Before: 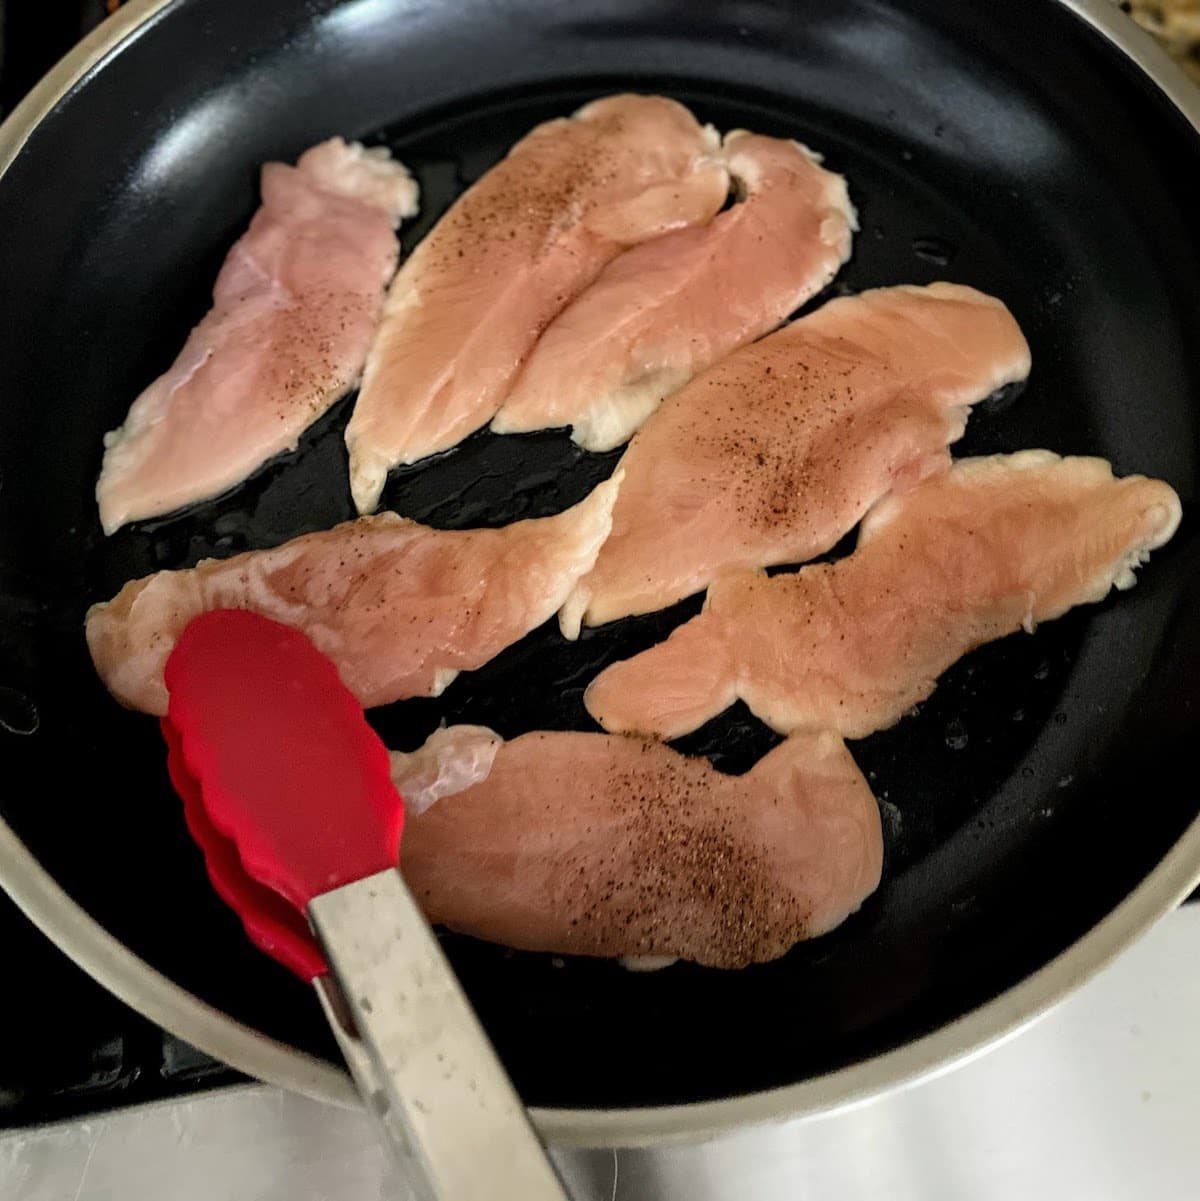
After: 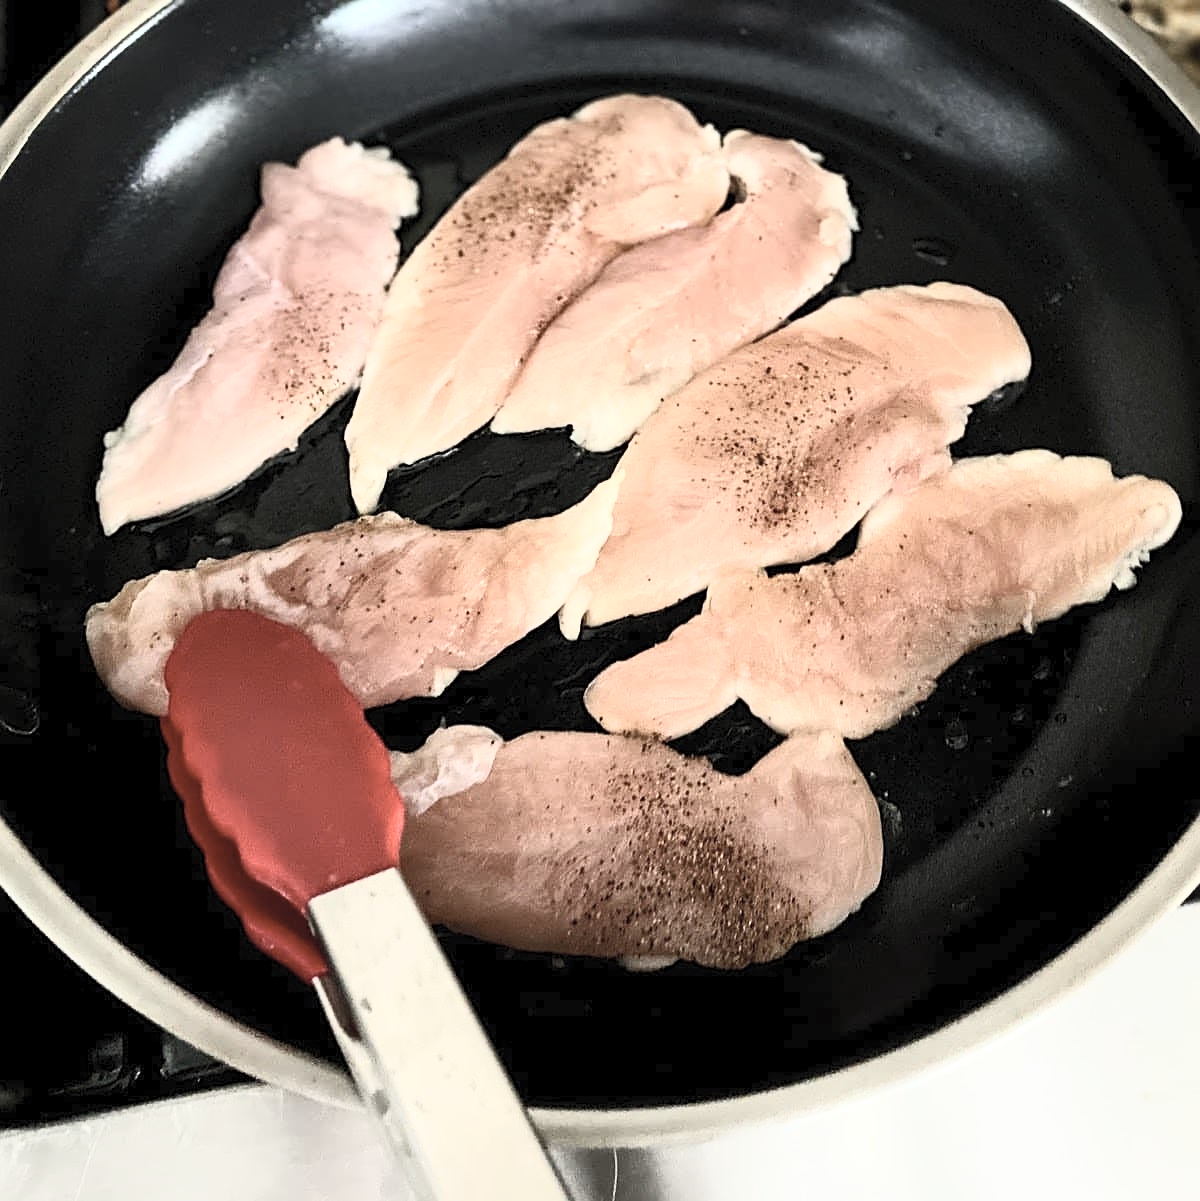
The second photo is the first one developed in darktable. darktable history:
sharpen: on, module defaults
contrast brightness saturation: contrast 0.57, brightness 0.57, saturation -0.34
bloom: size 3%, threshold 100%, strength 0%
